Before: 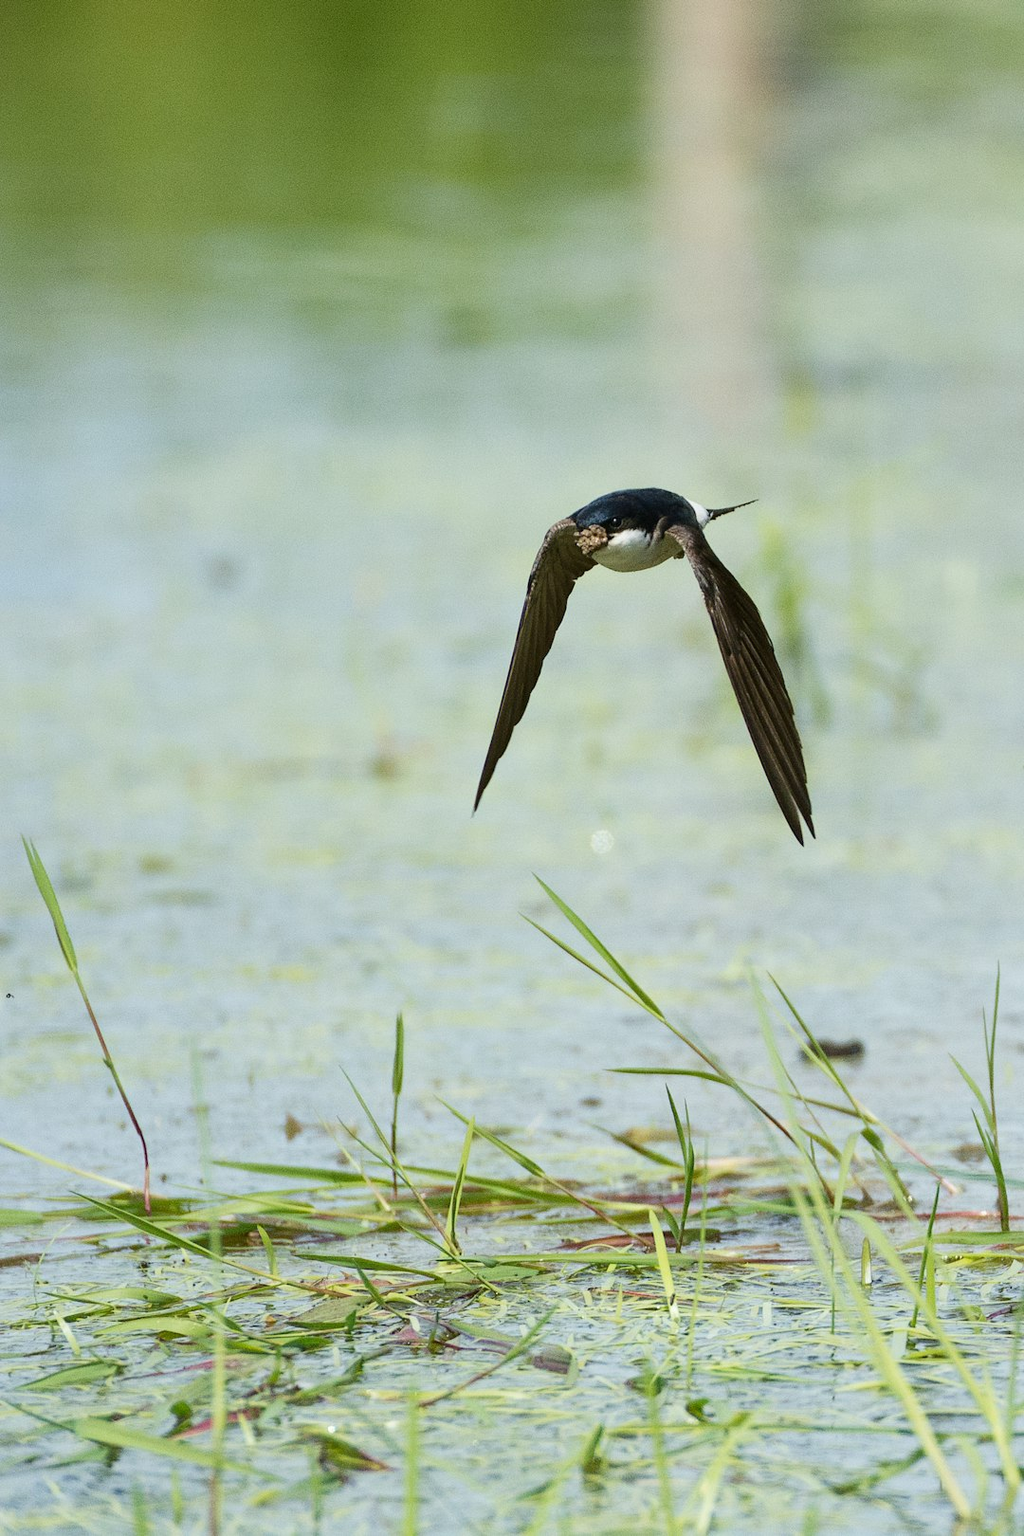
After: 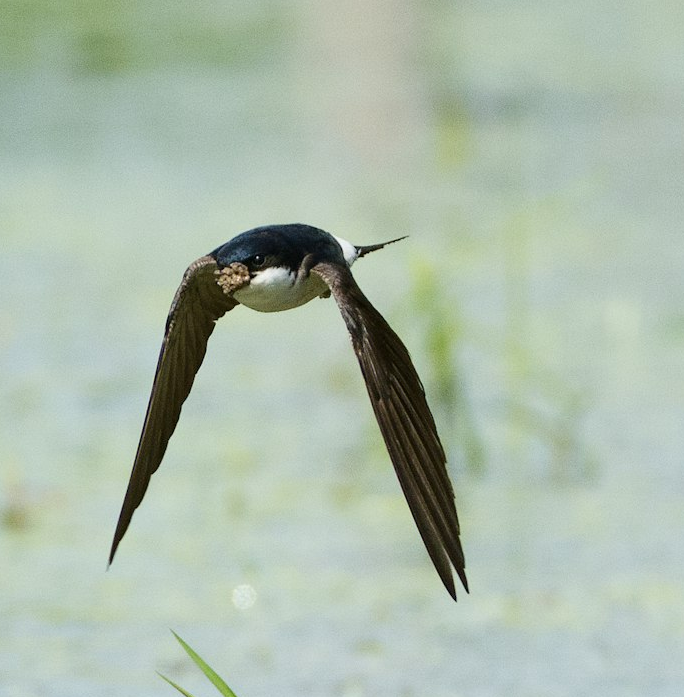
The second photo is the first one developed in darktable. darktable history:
crop: left 36.23%, top 18.024%, right 0.372%, bottom 38.929%
